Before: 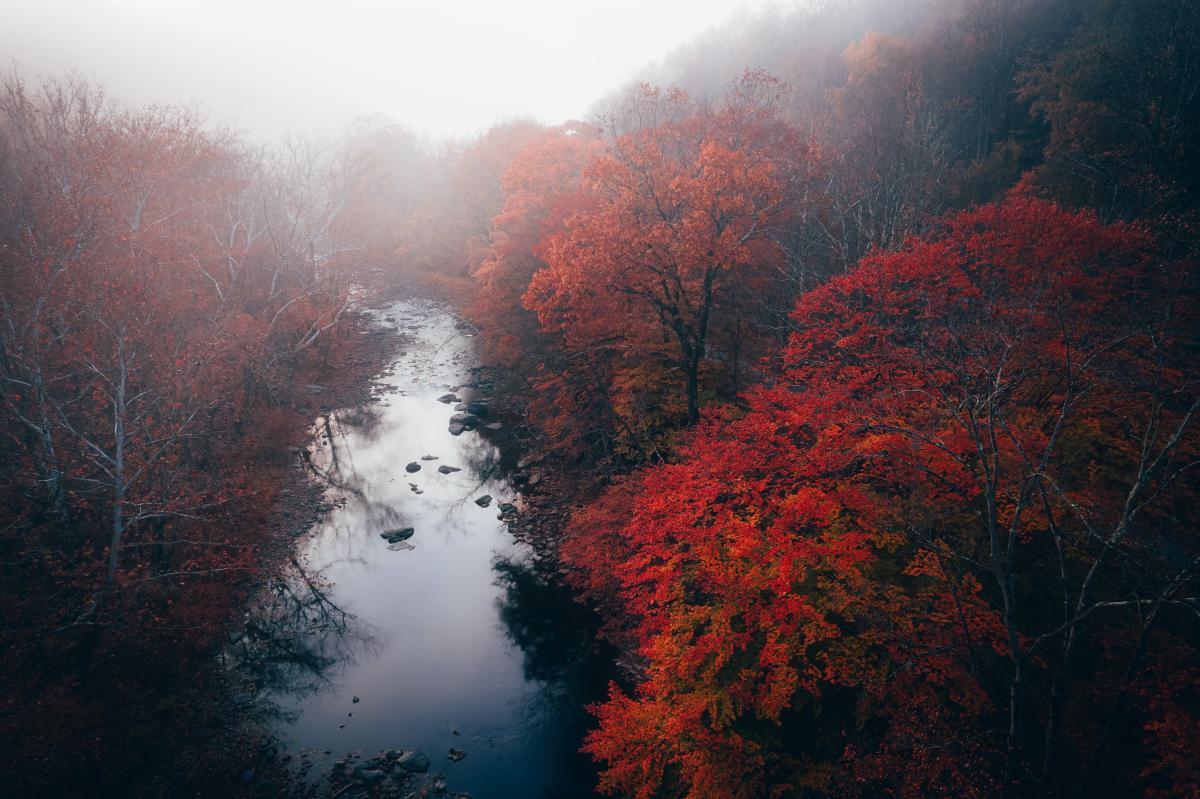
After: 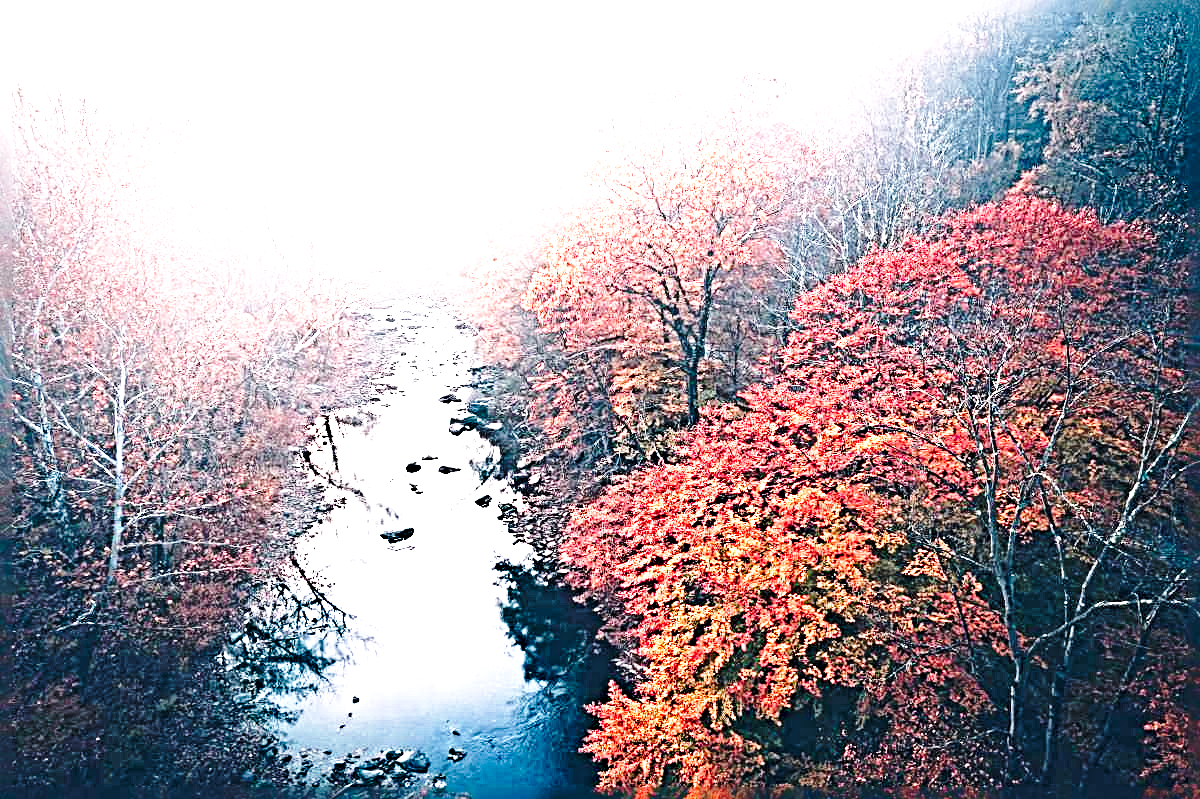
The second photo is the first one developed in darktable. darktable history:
sharpen: radius 6.268, amount 1.788, threshold 0.103
local contrast: highlights 100%, shadows 101%, detail 119%, midtone range 0.2
base curve: curves: ch0 [(0, 0) (0.036, 0.037) (0.121, 0.228) (0.46, 0.76) (0.859, 0.983) (1, 1)], preserve colors none
exposure: black level correction 0, exposure 2.31 EV, compensate highlight preservation false
